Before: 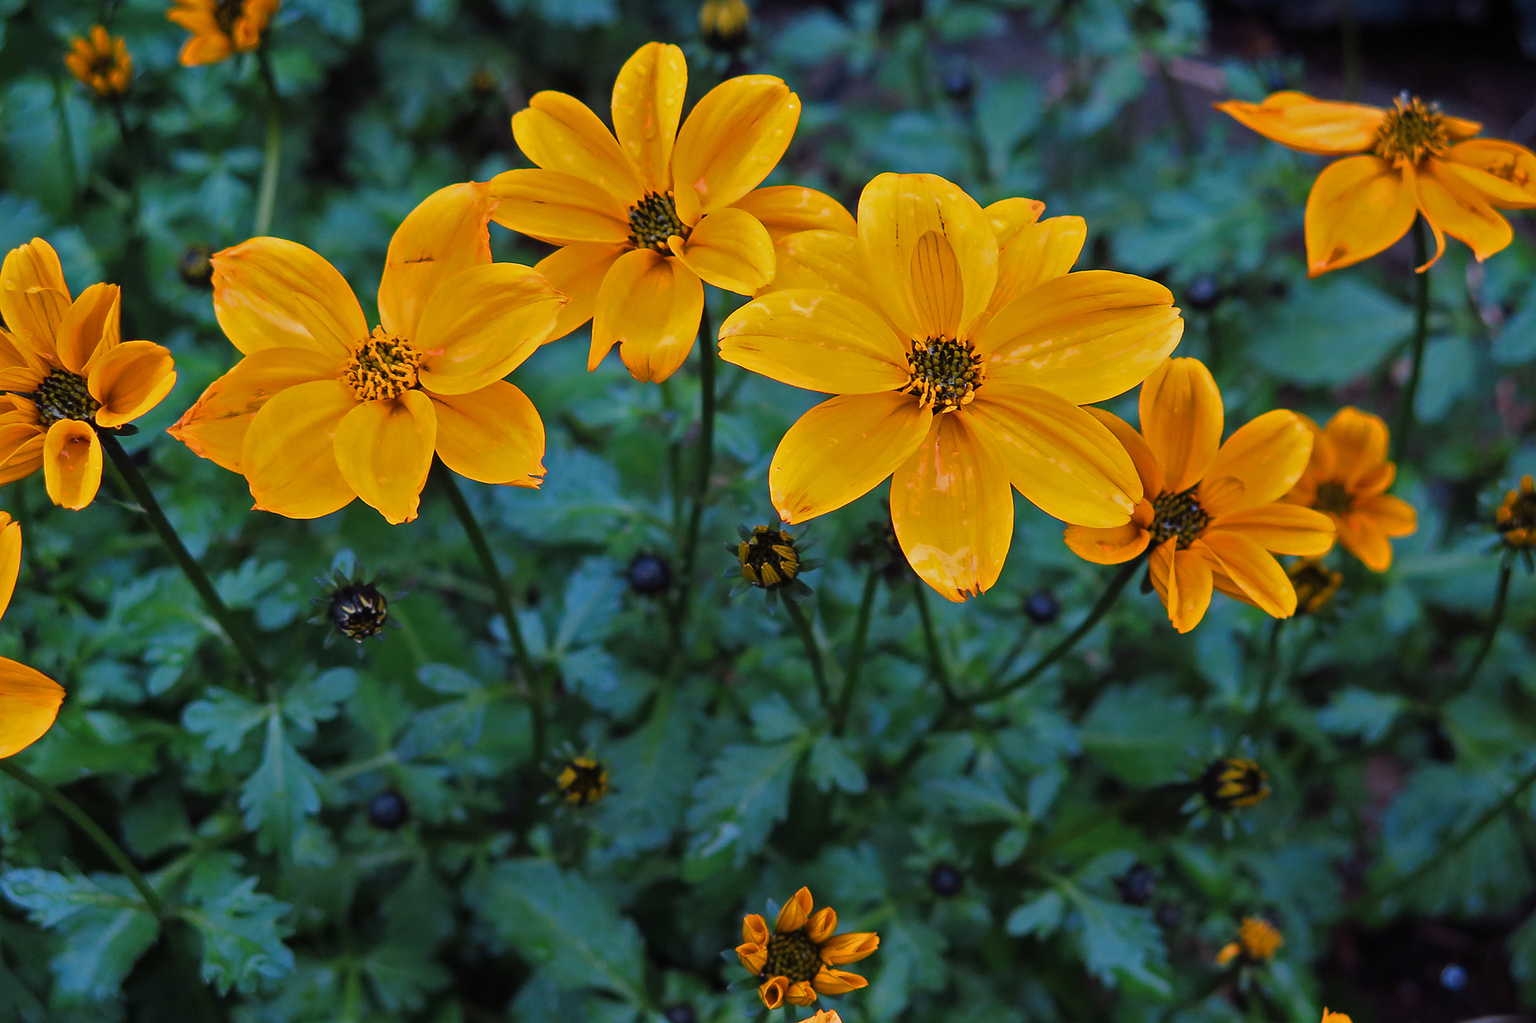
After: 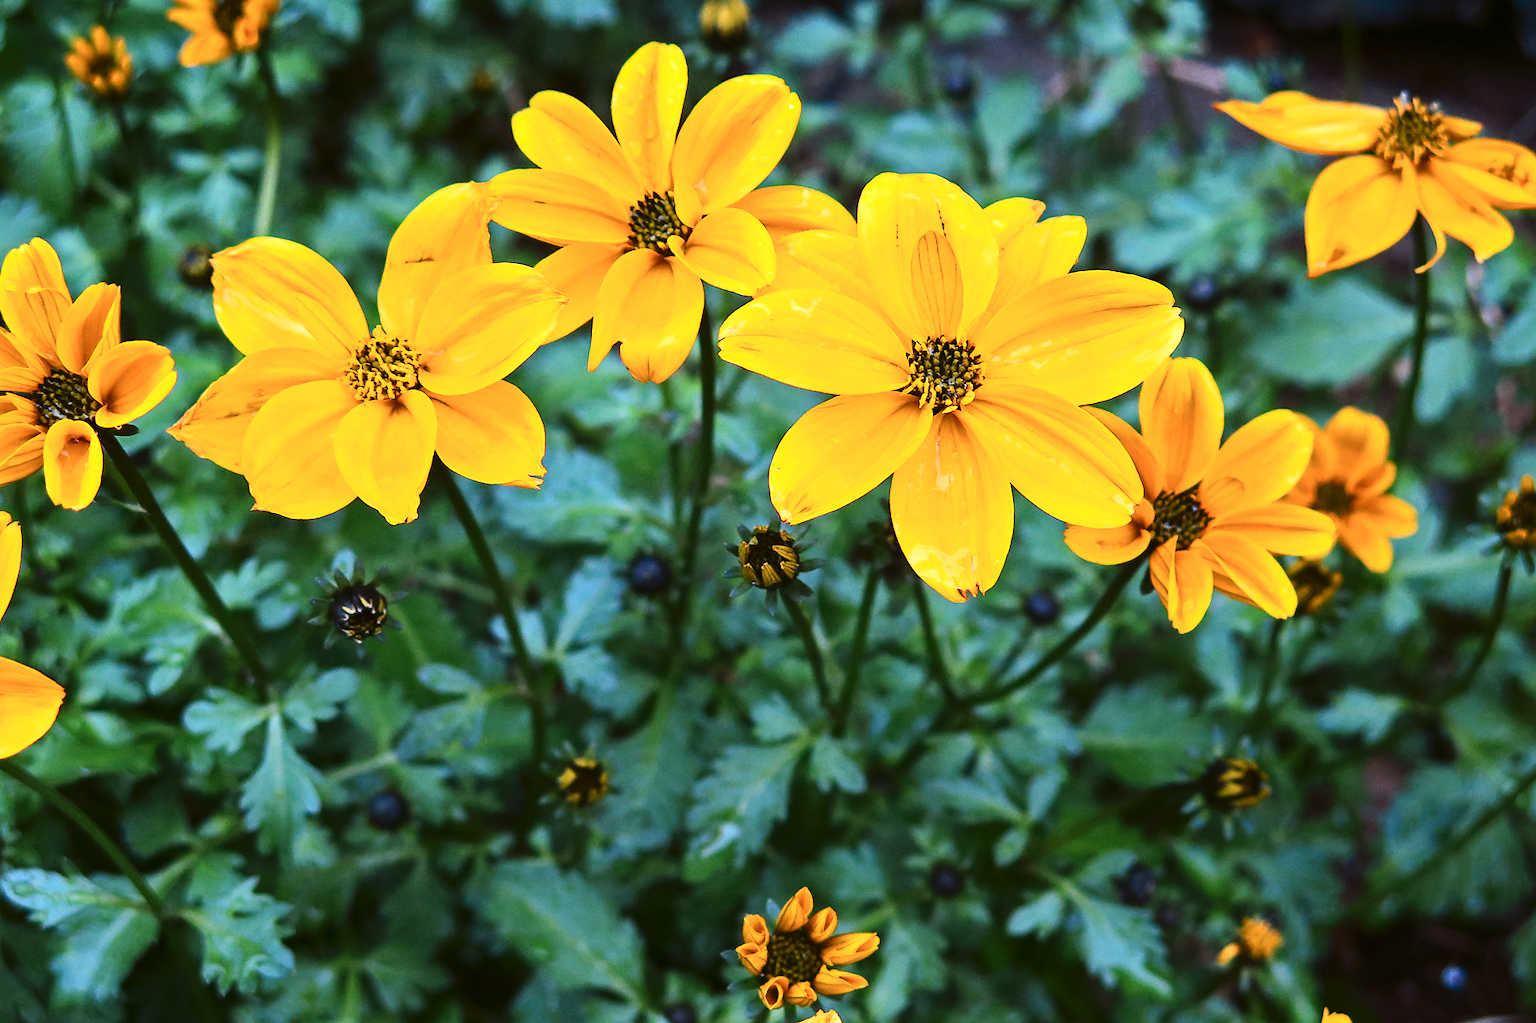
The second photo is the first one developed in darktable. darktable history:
exposure: exposure 1 EV, compensate highlight preservation false
contrast brightness saturation: contrast 0.28
color balance: mode lift, gamma, gain (sRGB), lift [1.04, 1, 1, 0.97], gamma [1.01, 1, 1, 0.97], gain [0.96, 1, 1, 0.97]
